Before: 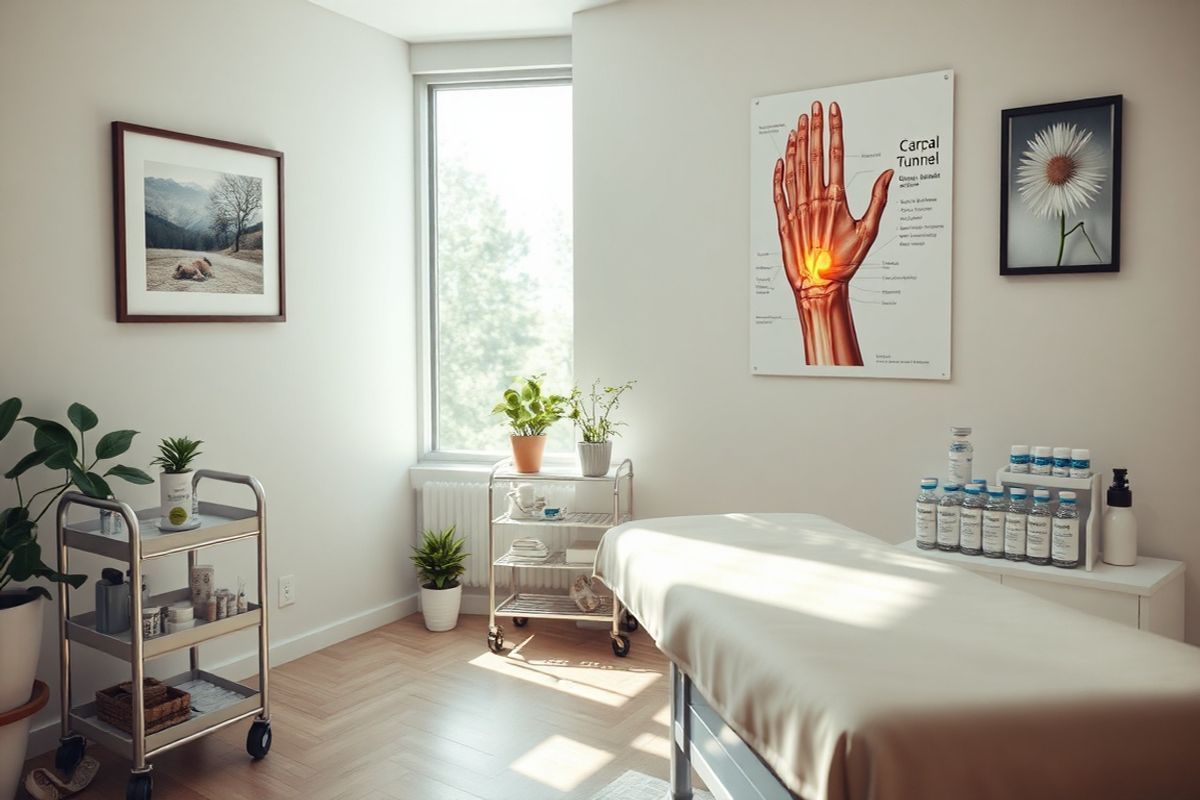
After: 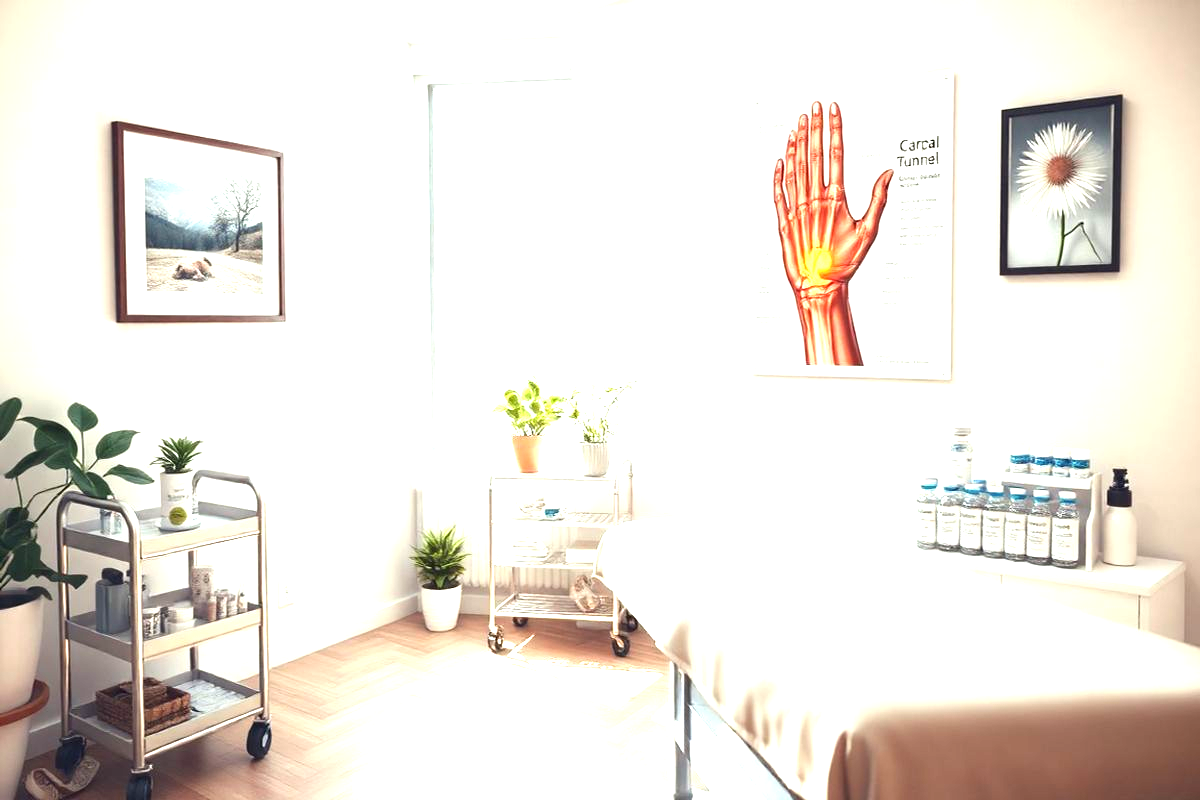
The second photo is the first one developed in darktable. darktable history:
exposure: black level correction 0, exposure 1.741 EV, compensate exposure bias true, compensate highlight preservation false
